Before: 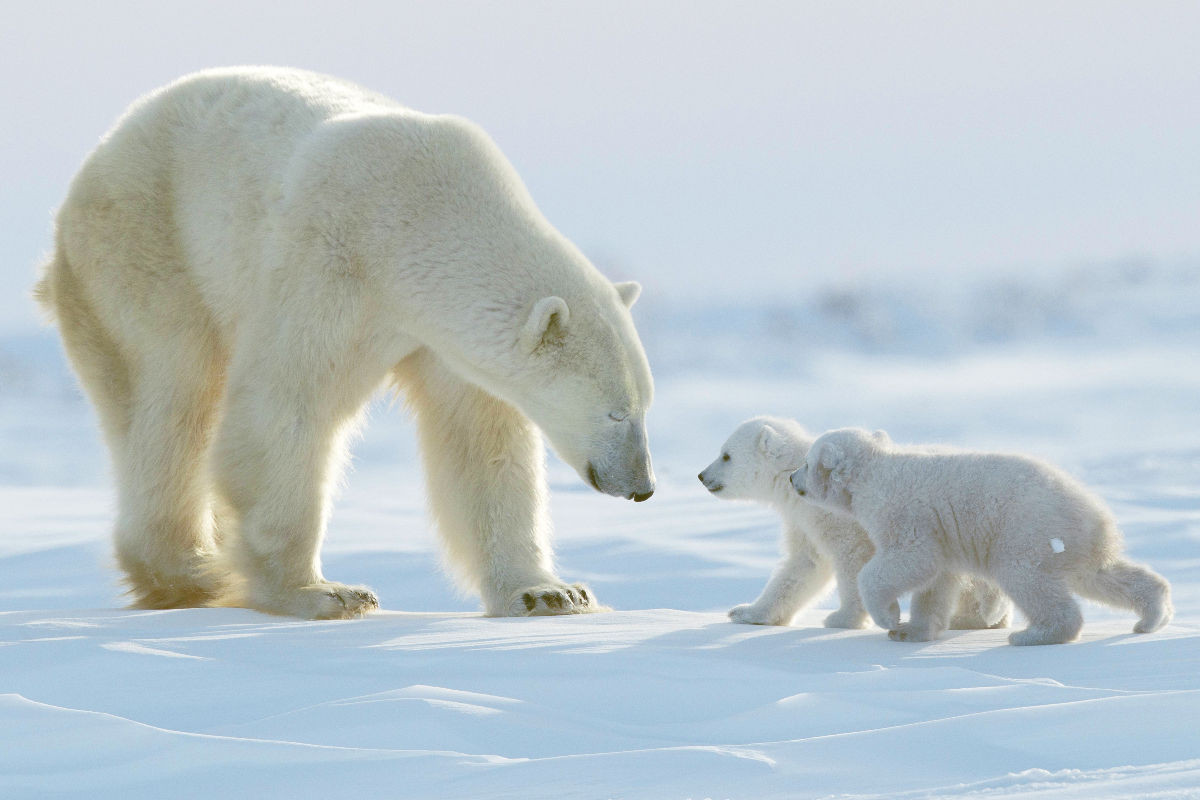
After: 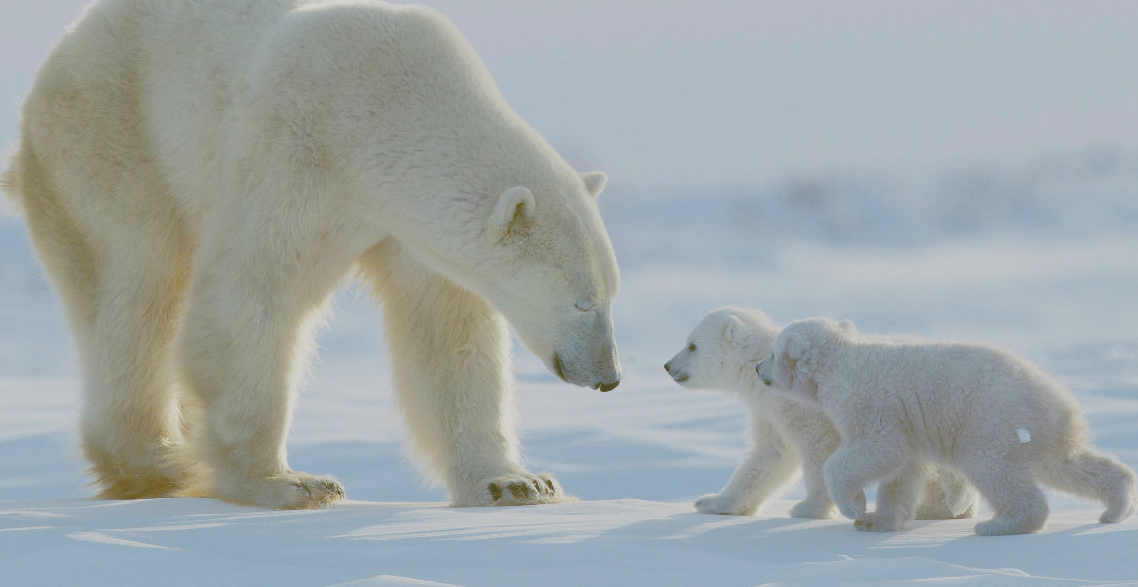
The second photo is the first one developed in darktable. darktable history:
exposure: exposure -0.157 EV, compensate highlight preservation false
crop and rotate: left 2.856%, top 13.819%, right 2.272%, bottom 12.702%
contrast brightness saturation: contrast -0.248, saturation -0.428
color balance rgb: linear chroma grading › global chroma 25.522%, perceptual saturation grading › global saturation 29.621%
